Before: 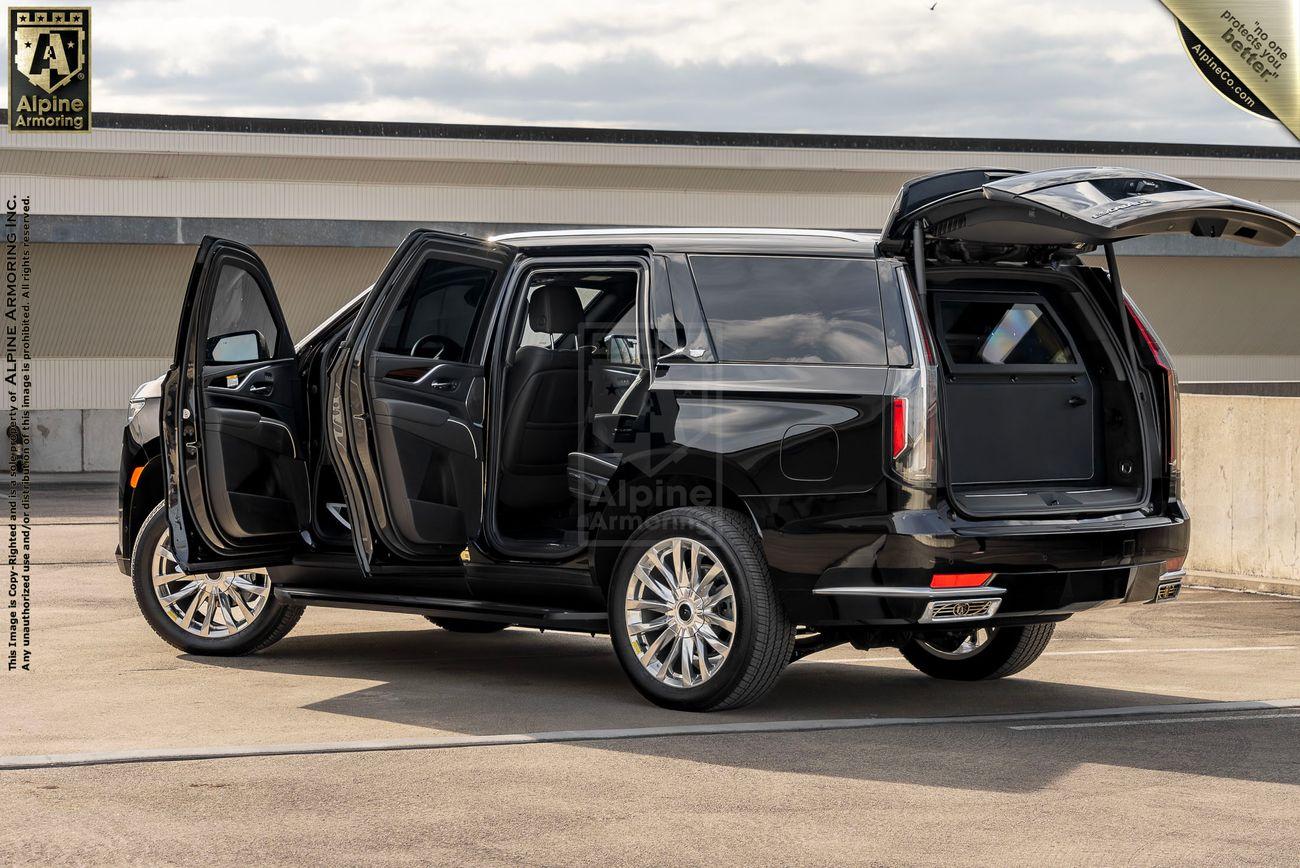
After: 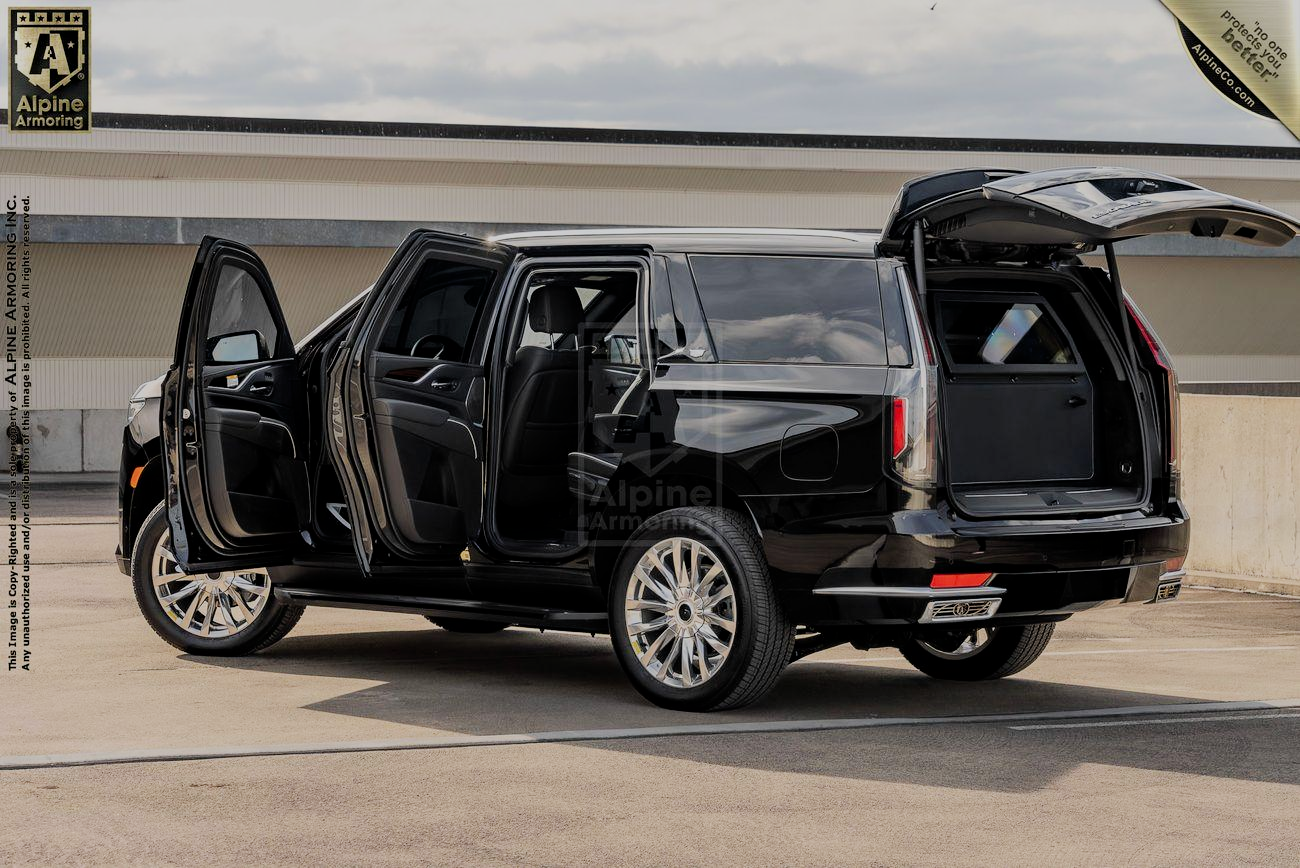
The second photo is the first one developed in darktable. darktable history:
filmic rgb: black relative exposure -7.11 EV, white relative exposure 5.37 EV, threshold 5.99 EV, hardness 3.03, contrast in shadows safe, enable highlight reconstruction true
